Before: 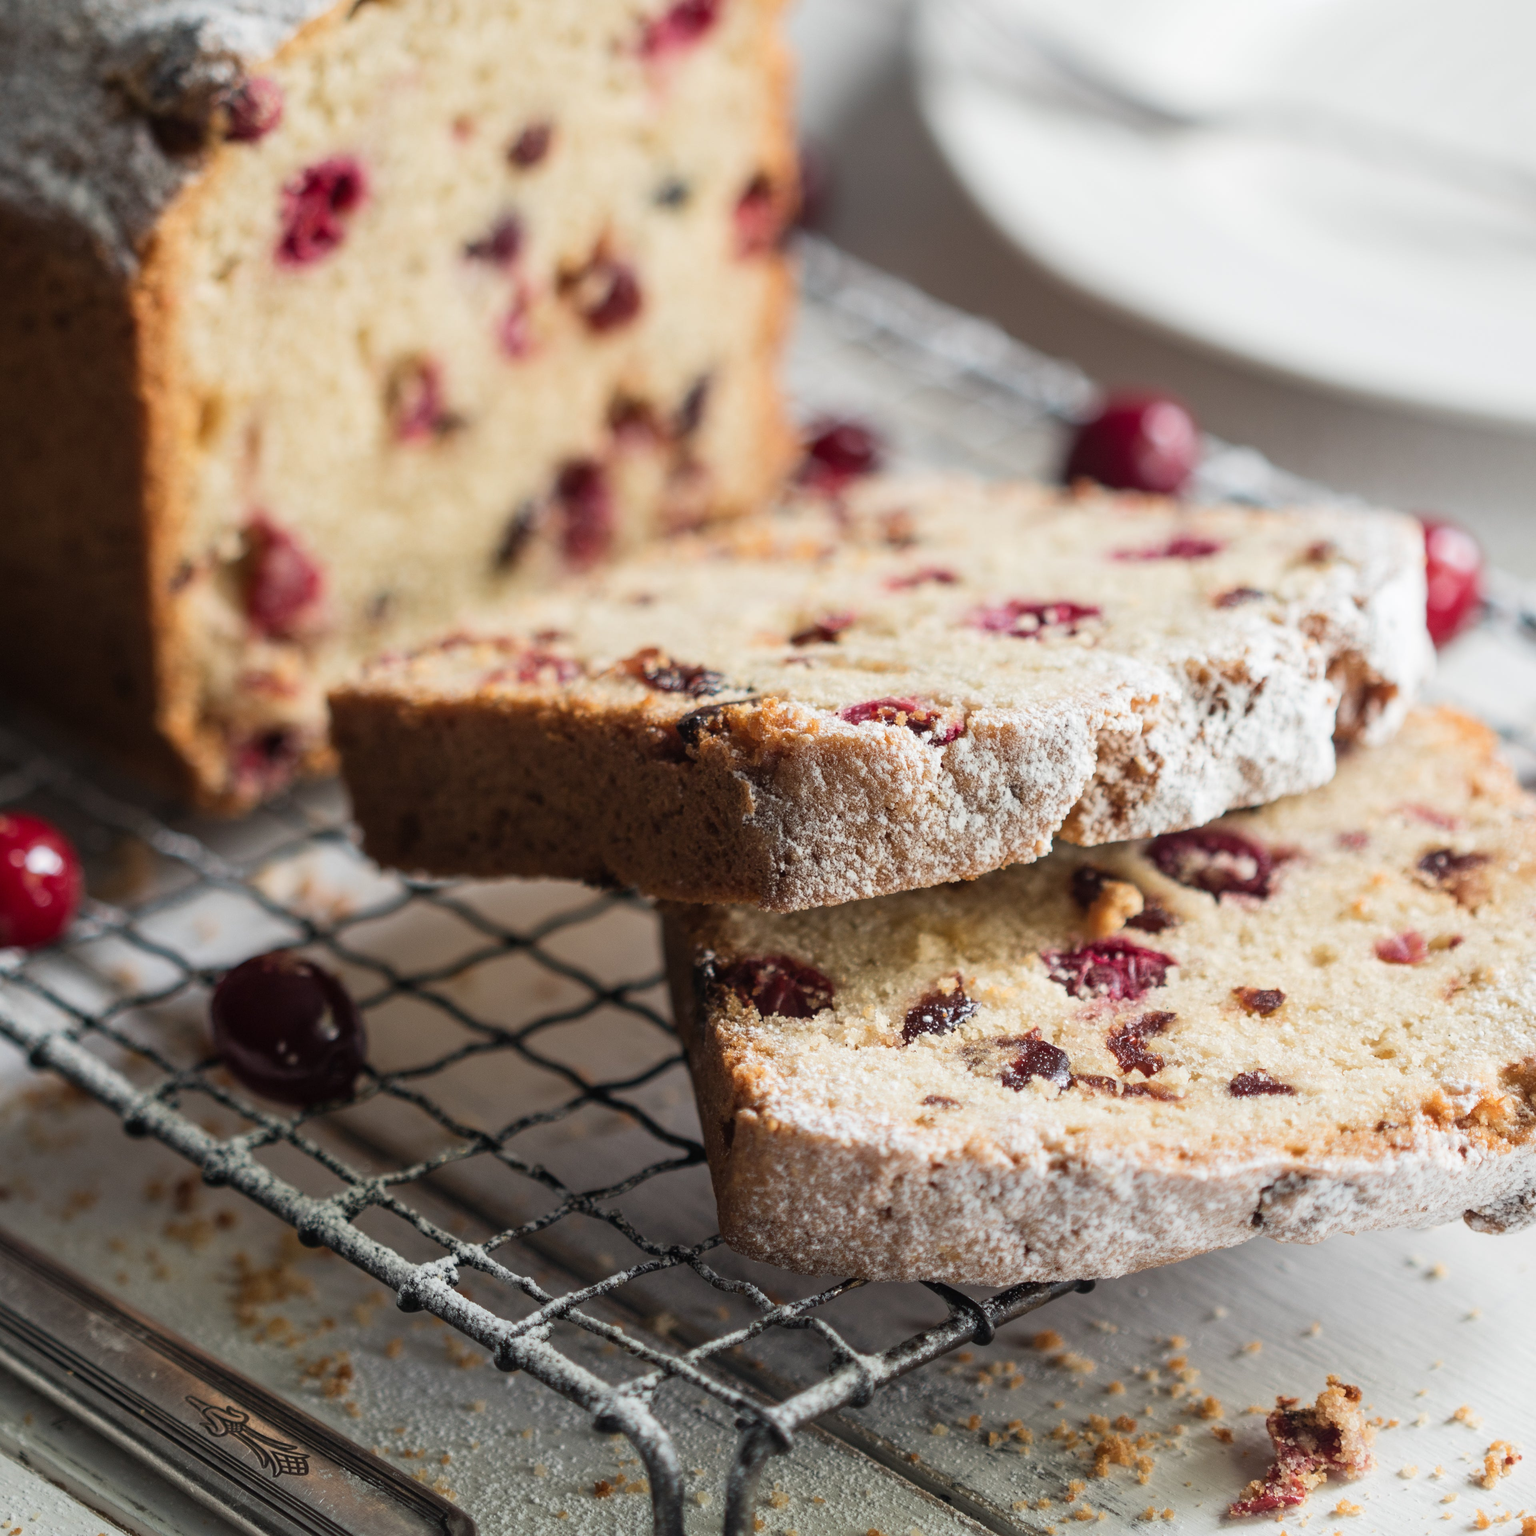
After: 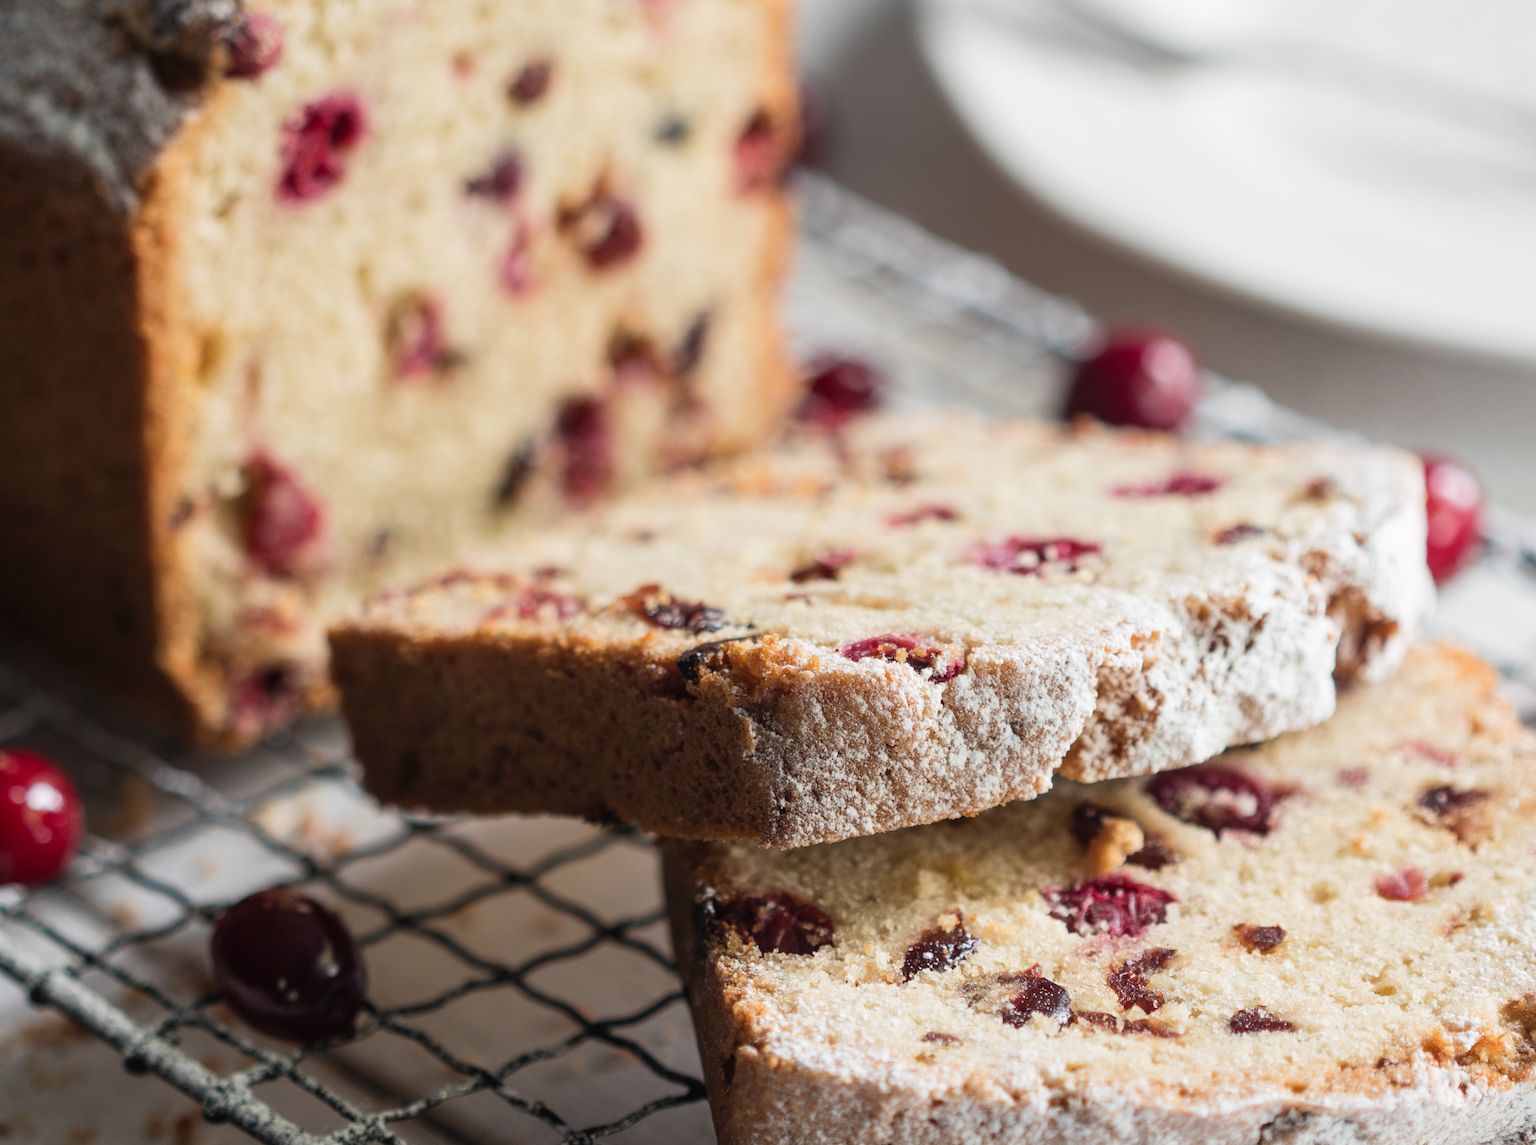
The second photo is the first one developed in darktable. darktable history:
crop: top 4.144%, bottom 21.259%
